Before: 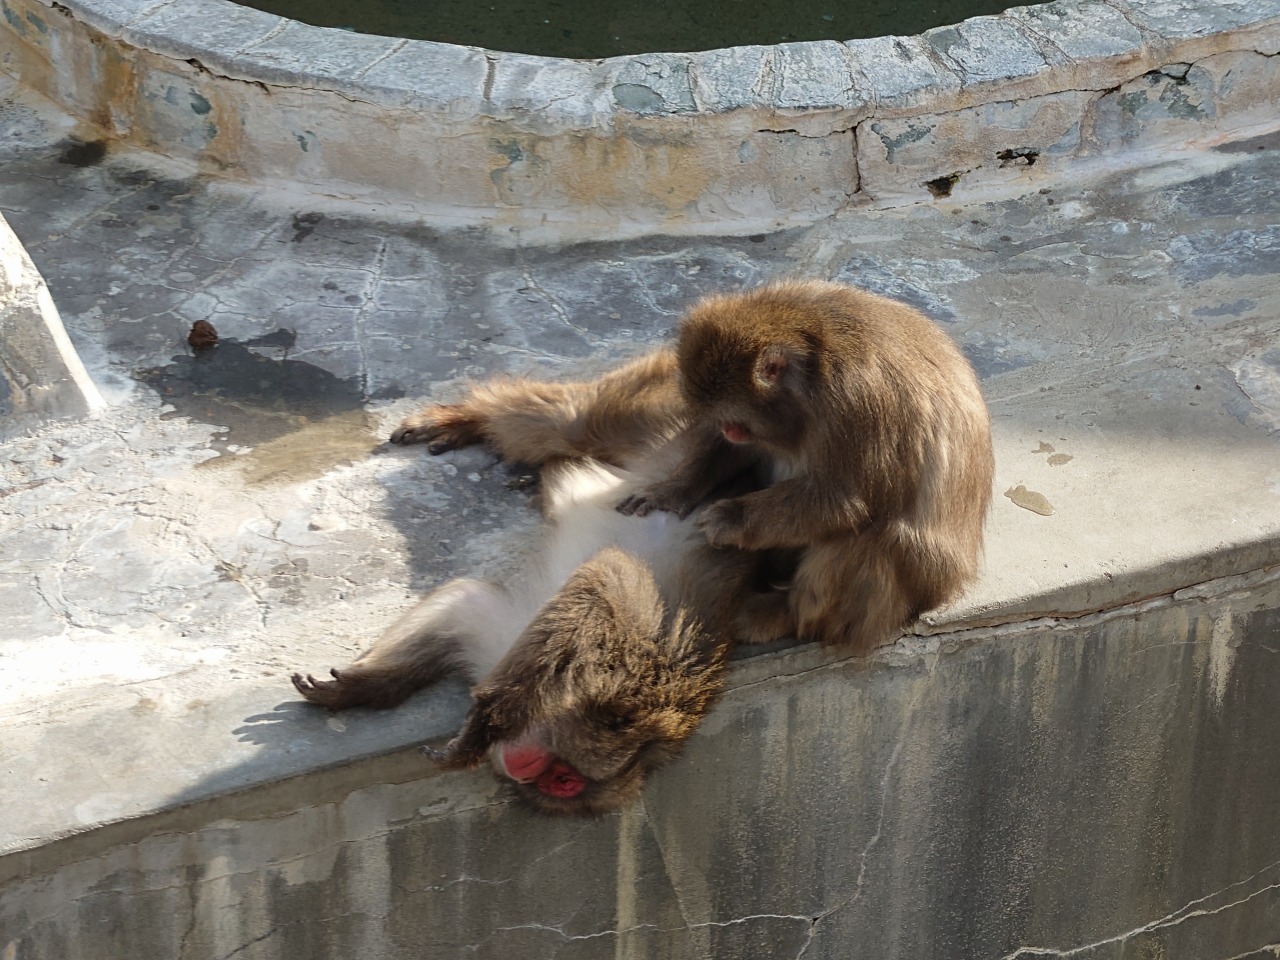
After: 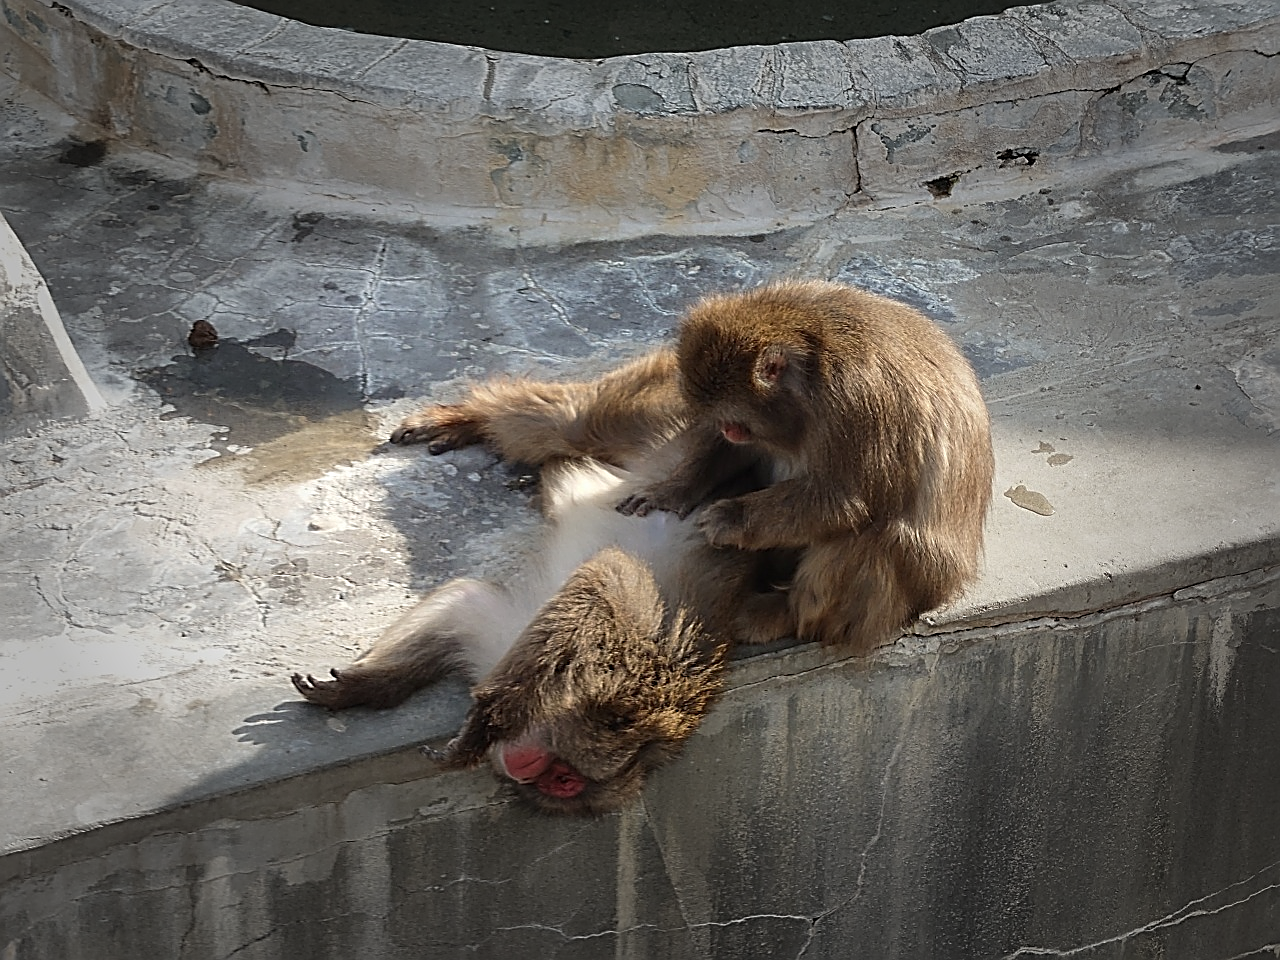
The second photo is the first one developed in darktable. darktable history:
sharpen: amount 1
vignetting: fall-off start 48.41%, automatic ratio true, width/height ratio 1.29, unbound false
